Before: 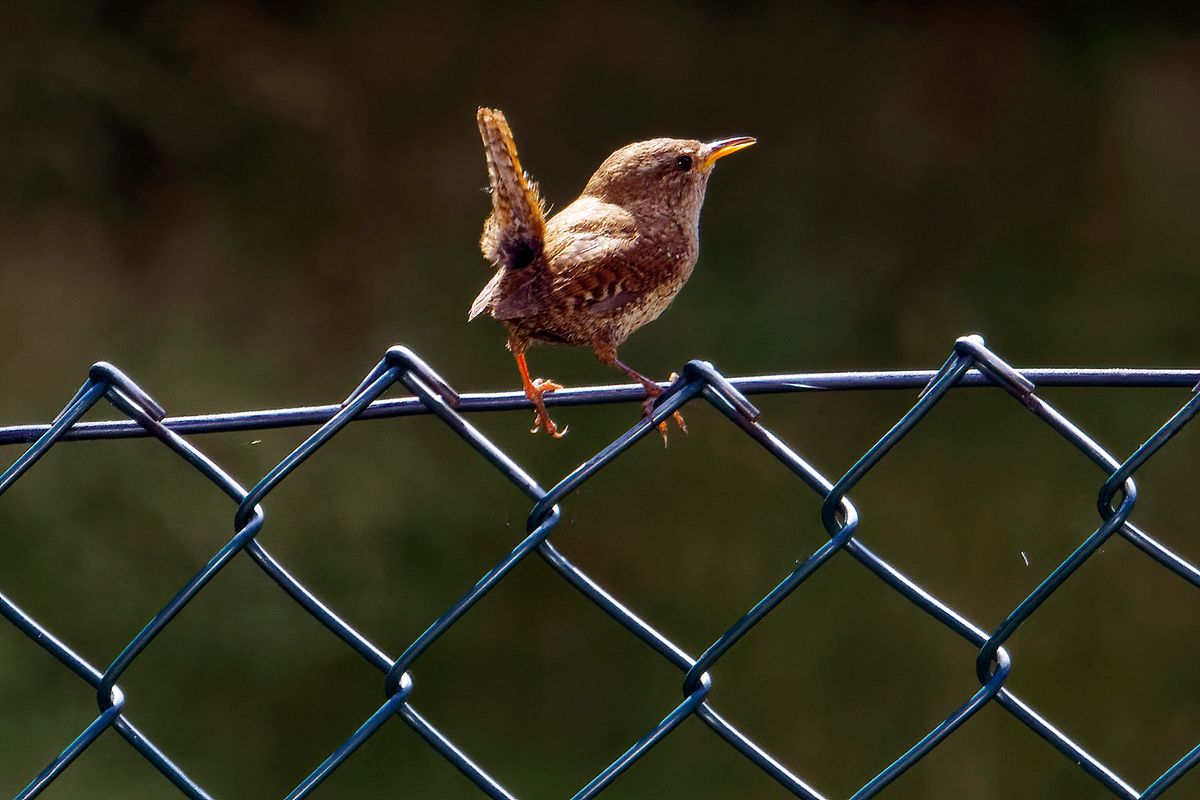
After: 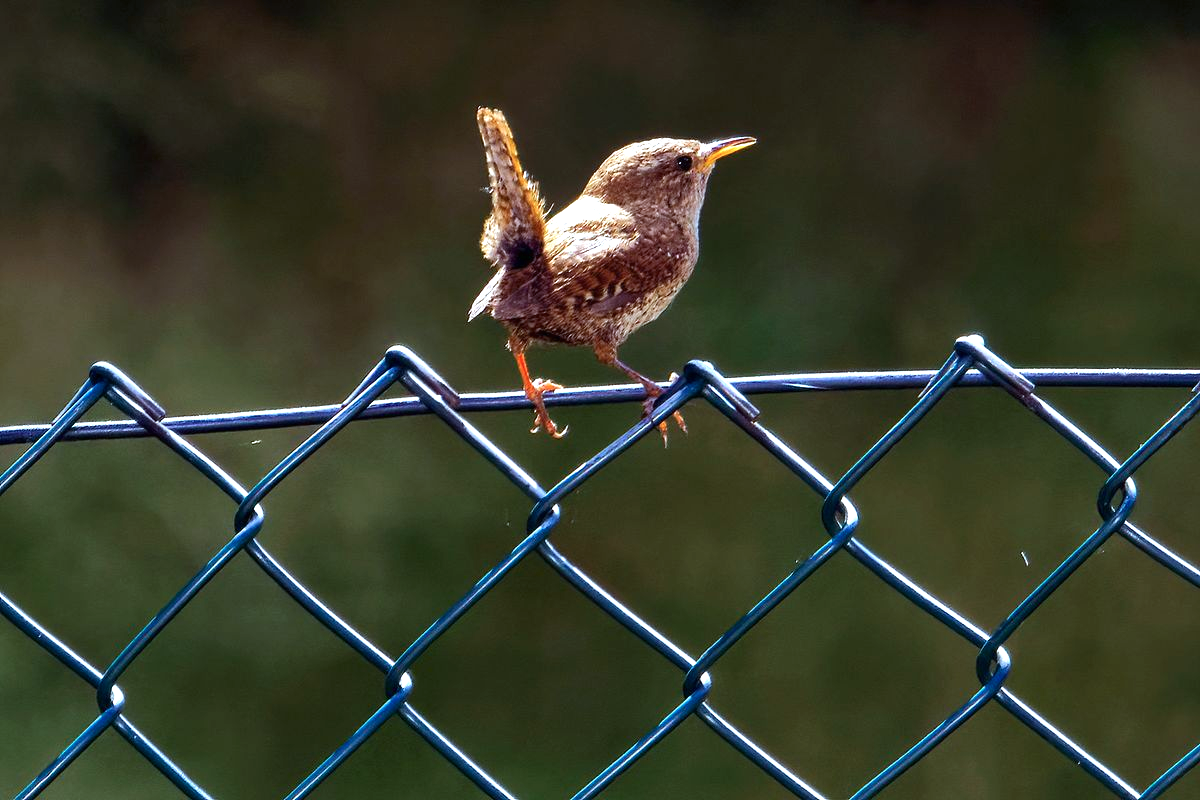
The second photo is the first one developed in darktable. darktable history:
exposure: black level correction 0, exposure 0.7 EV, compensate exposure bias true, compensate highlight preservation false
color calibration: illuminant Planckian (black body), x 0.375, y 0.373, temperature 4117 K
color contrast: green-magenta contrast 0.96
